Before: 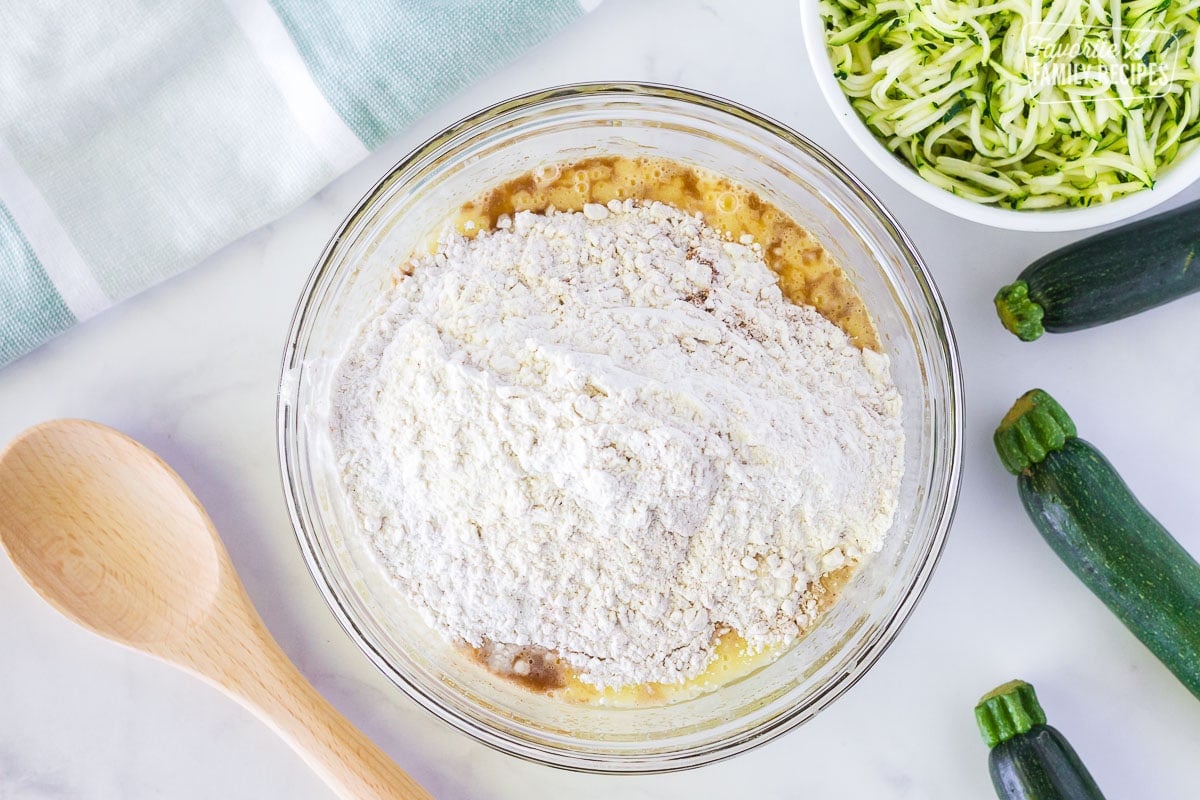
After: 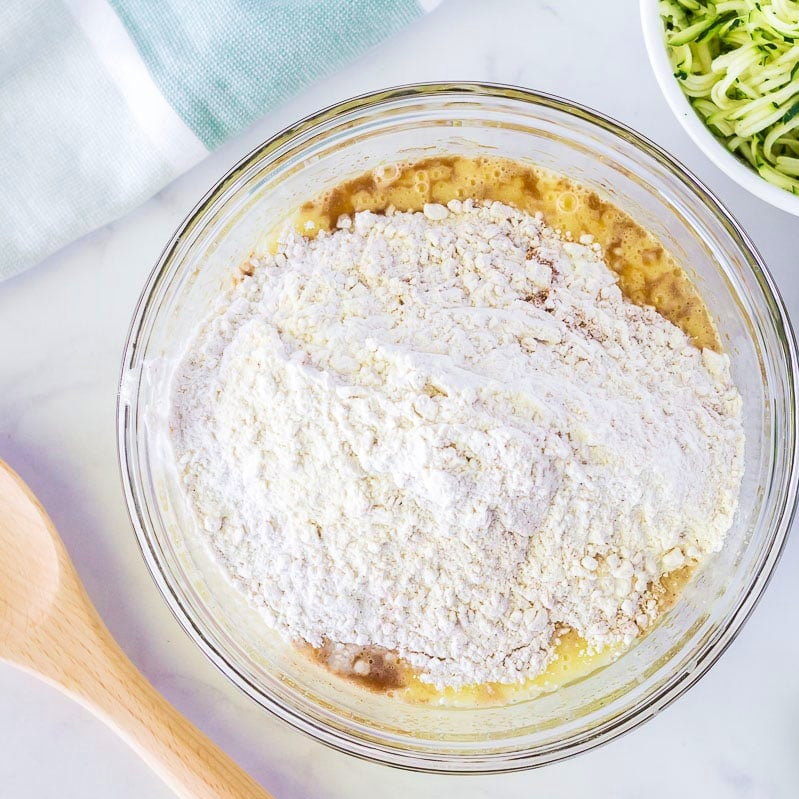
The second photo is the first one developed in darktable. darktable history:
crop and rotate: left 13.355%, right 20.062%
velvia: on, module defaults
